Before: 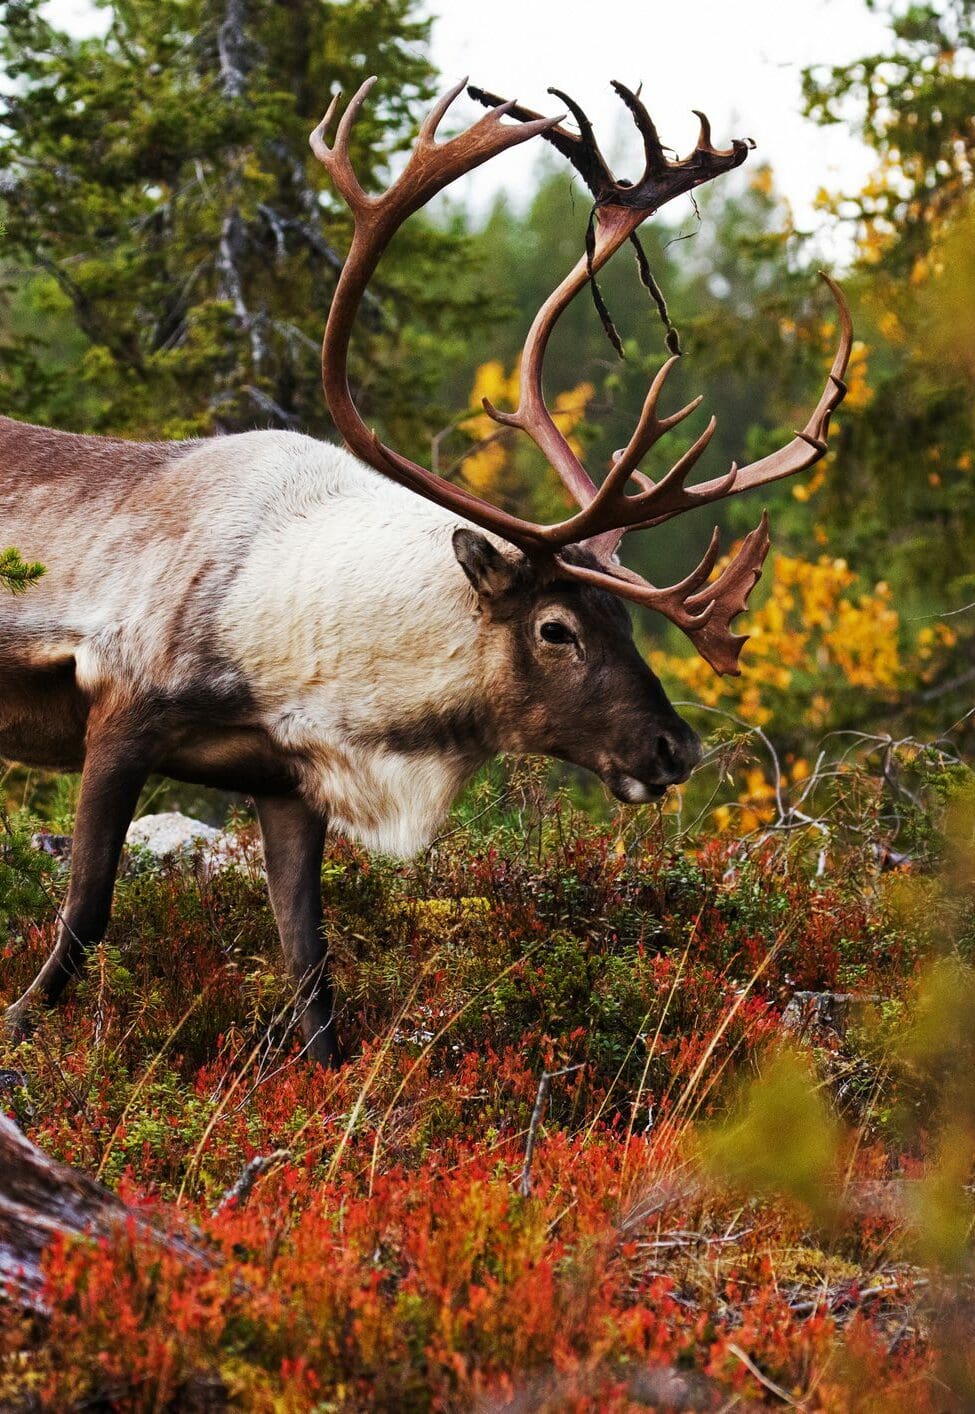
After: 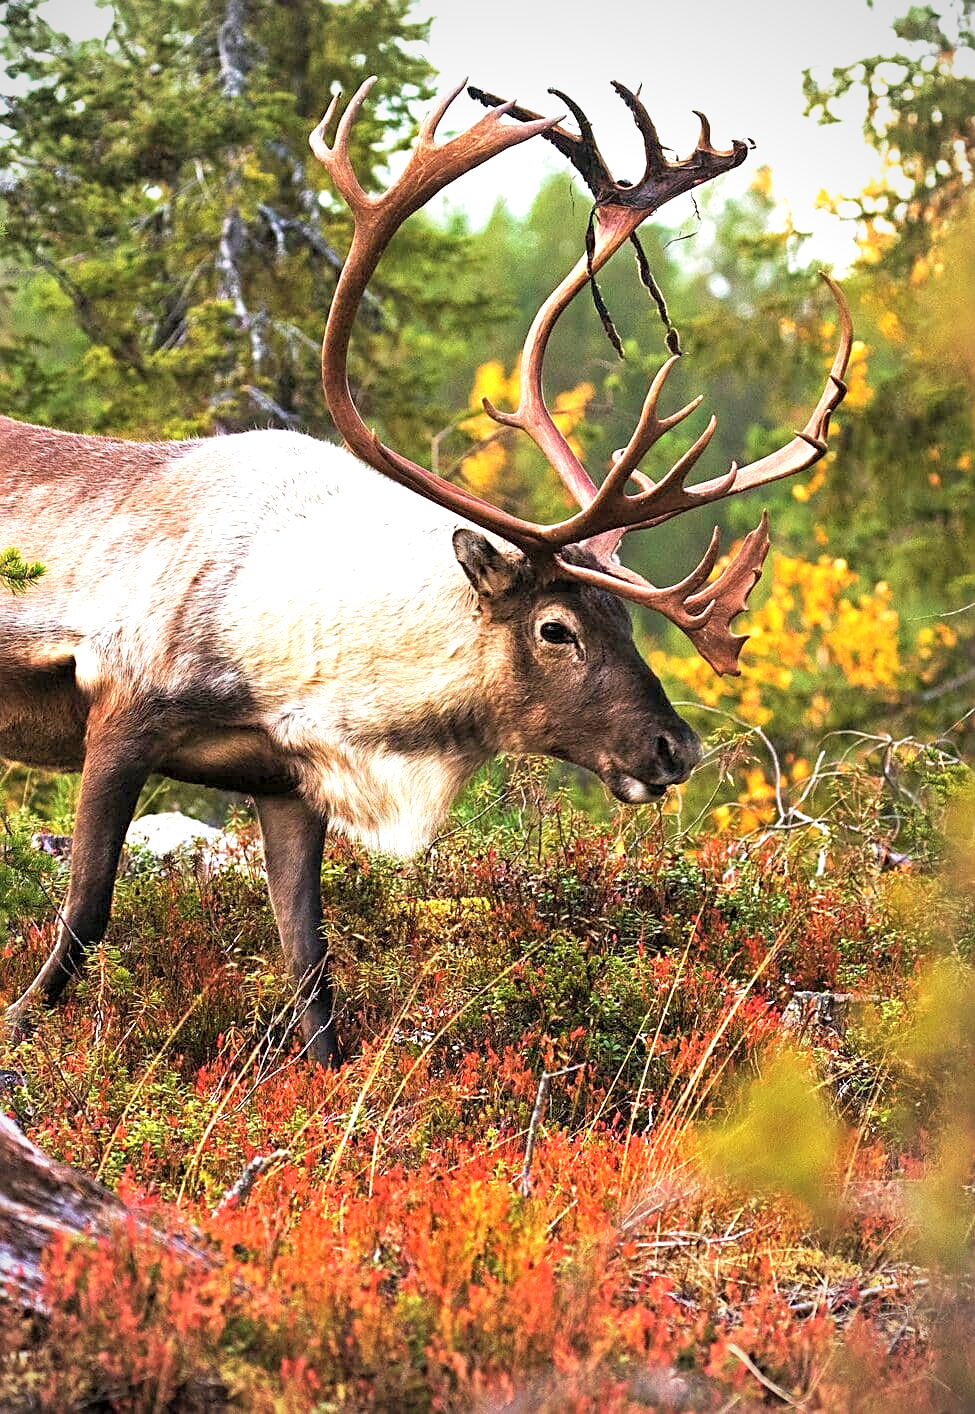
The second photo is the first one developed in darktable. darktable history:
exposure: black level correction 0.001, exposure 0.955 EV, compensate exposure bias true, compensate highlight preservation false
contrast brightness saturation: brightness 0.147
sharpen: amount 0.567
velvia: on, module defaults
vignetting: fall-off radius 61.13%, unbound false
